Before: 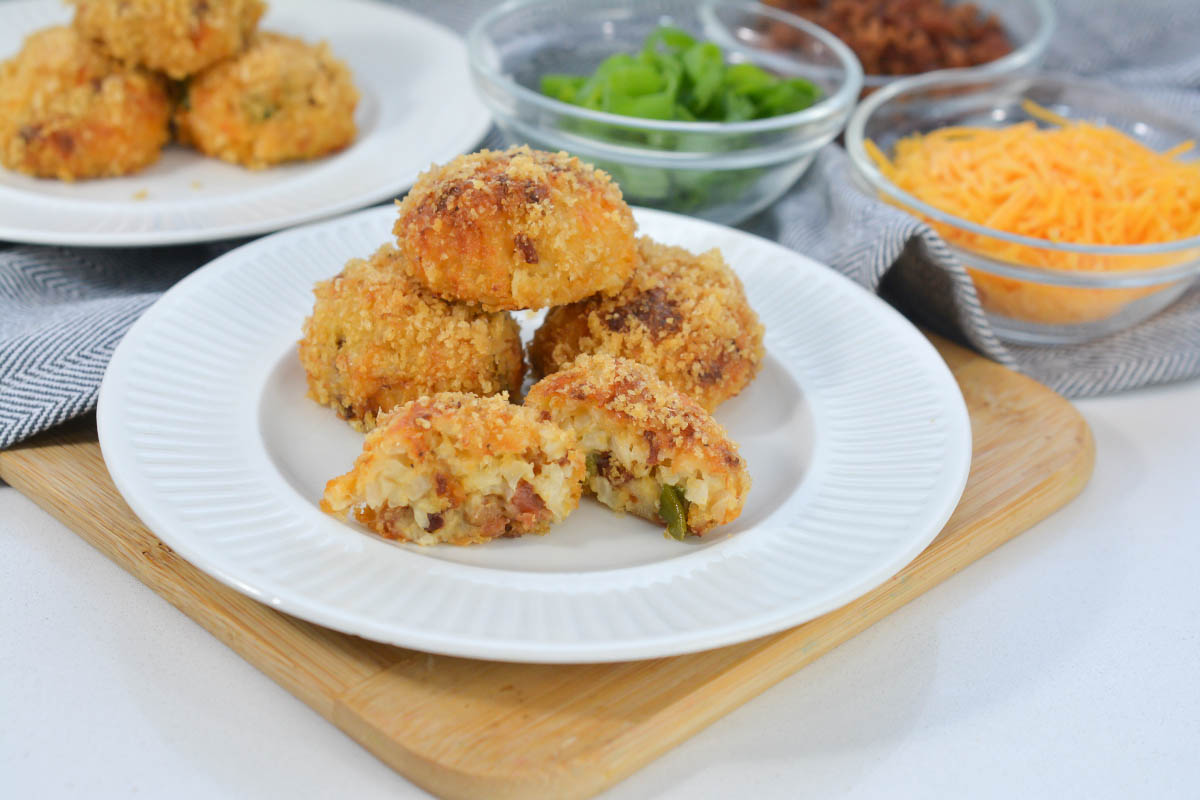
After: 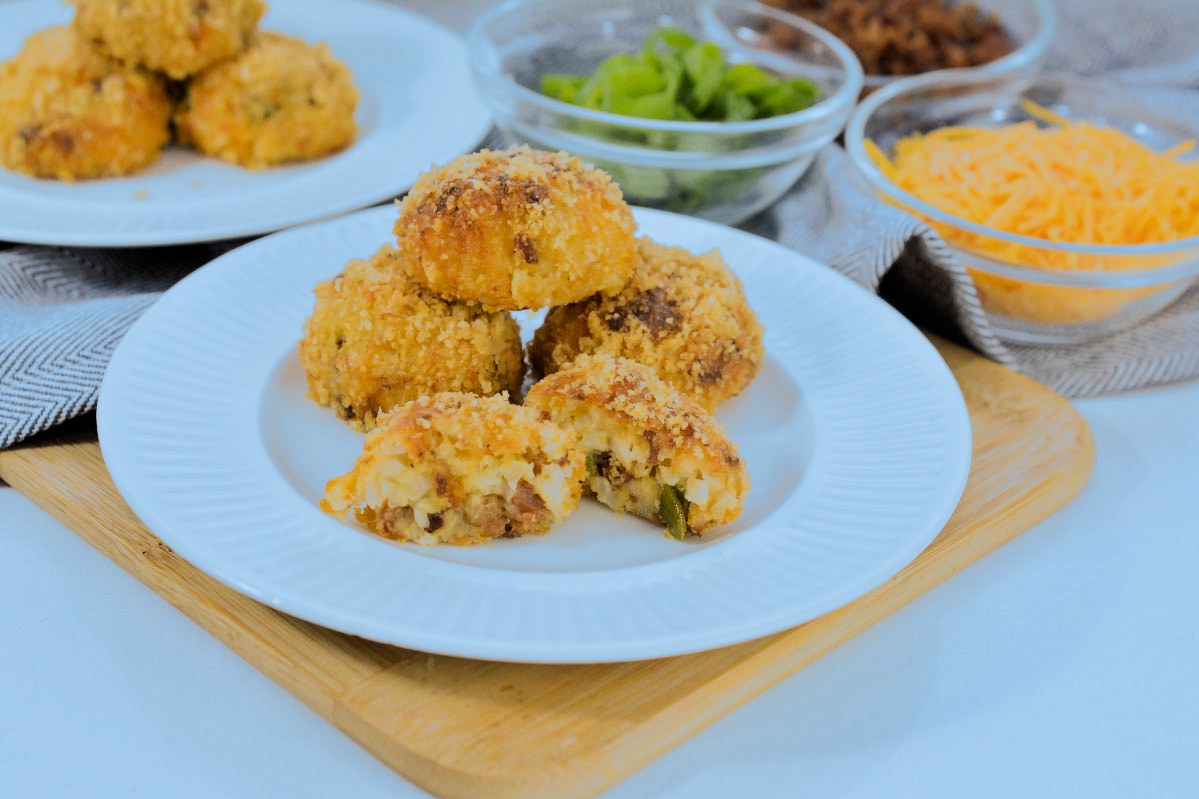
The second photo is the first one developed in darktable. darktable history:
split-toning: shadows › hue 351.18°, shadows › saturation 0.86, highlights › hue 218.82°, highlights › saturation 0.73, balance -19.167
tone equalizer: on, module defaults
filmic rgb: black relative exposure -5 EV, hardness 2.88, contrast 1.2
color contrast: green-magenta contrast 0.8, blue-yellow contrast 1.1, unbound 0
